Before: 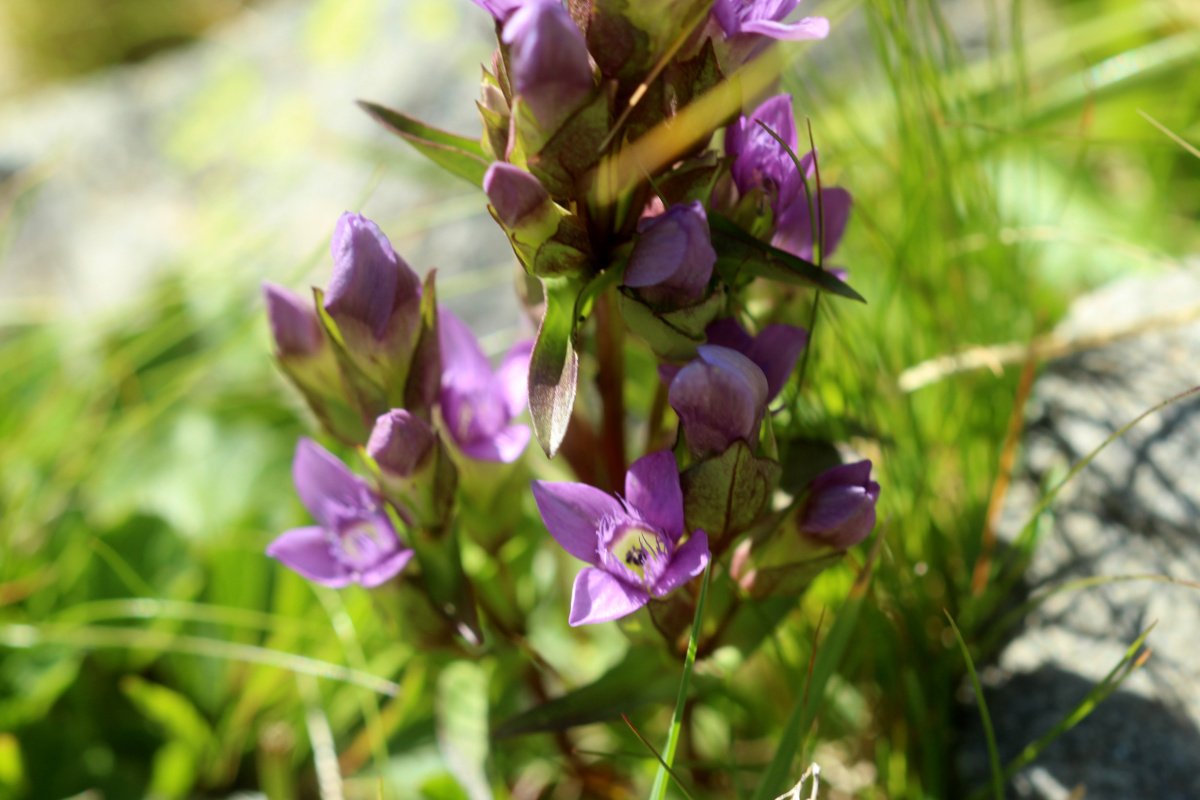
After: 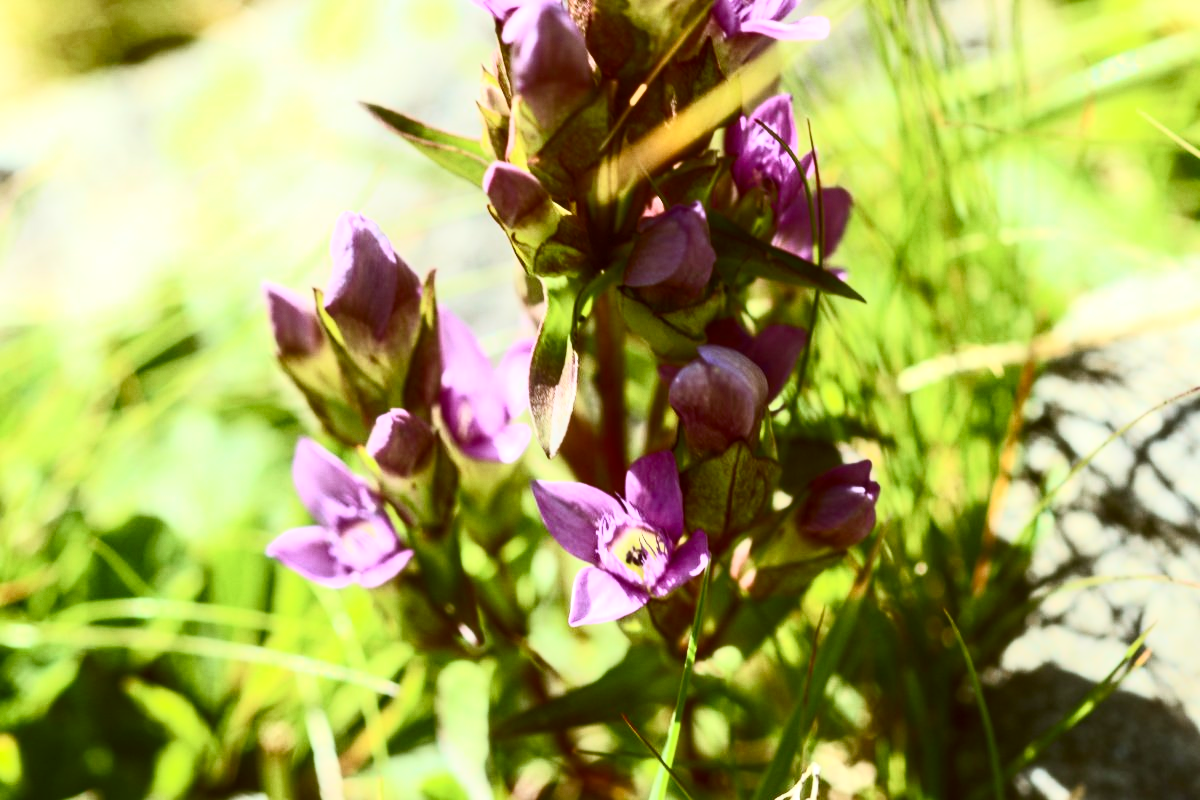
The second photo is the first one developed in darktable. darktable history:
color correction: highlights a* -0.482, highlights b* 0.161, shadows a* 4.66, shadows b* 20.72
local contrast: on, module defaults
contrast brightness saturation: contrast 0.62, brightness 0.34, saturation 0.14
